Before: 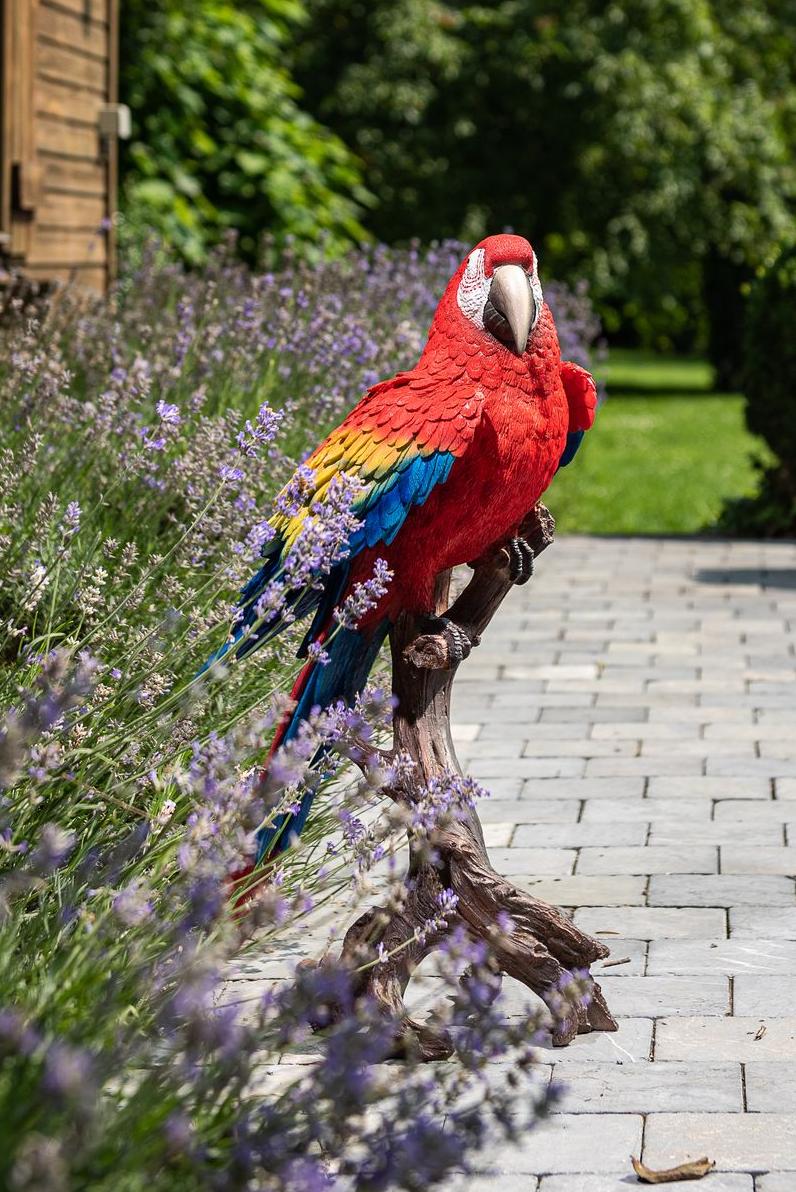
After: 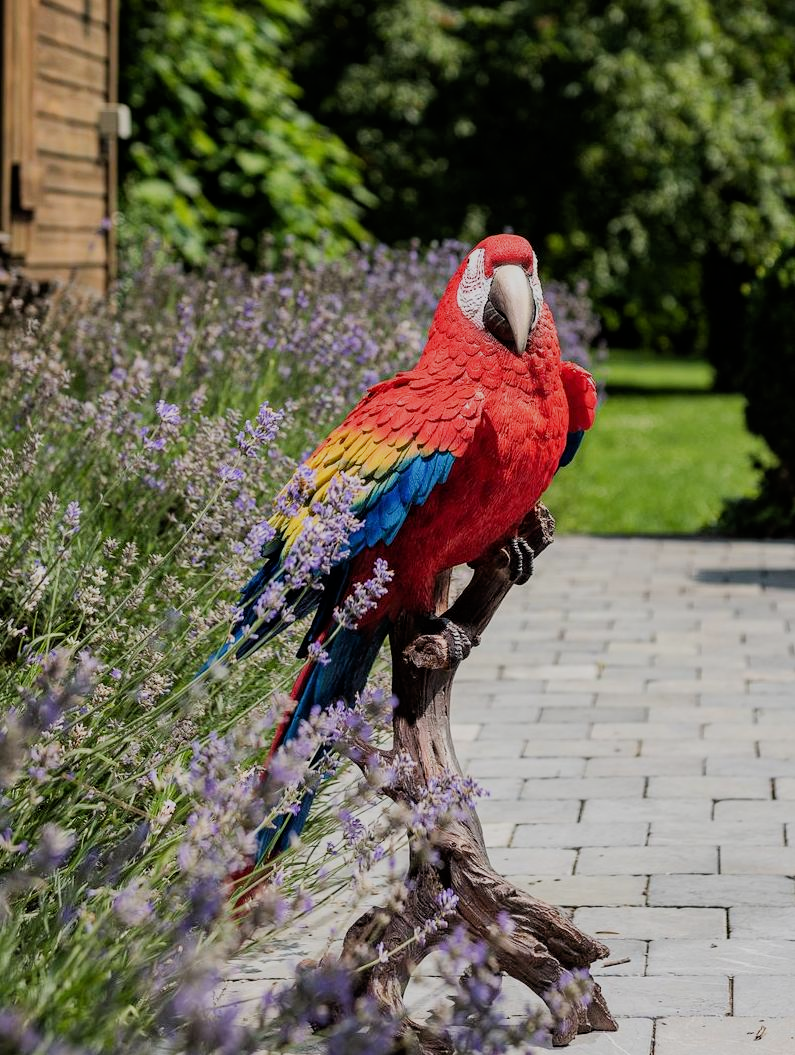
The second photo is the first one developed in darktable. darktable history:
filmic rgb: black relative exposure -7.65 EV, white relative exposure 4.56 EV, hardness 3.61, contrast 0.988, iterations of high-quality reconstruction 0
crop and rotate: top 0%, bottom 11.467%
color correction: highlights b* 0.052
